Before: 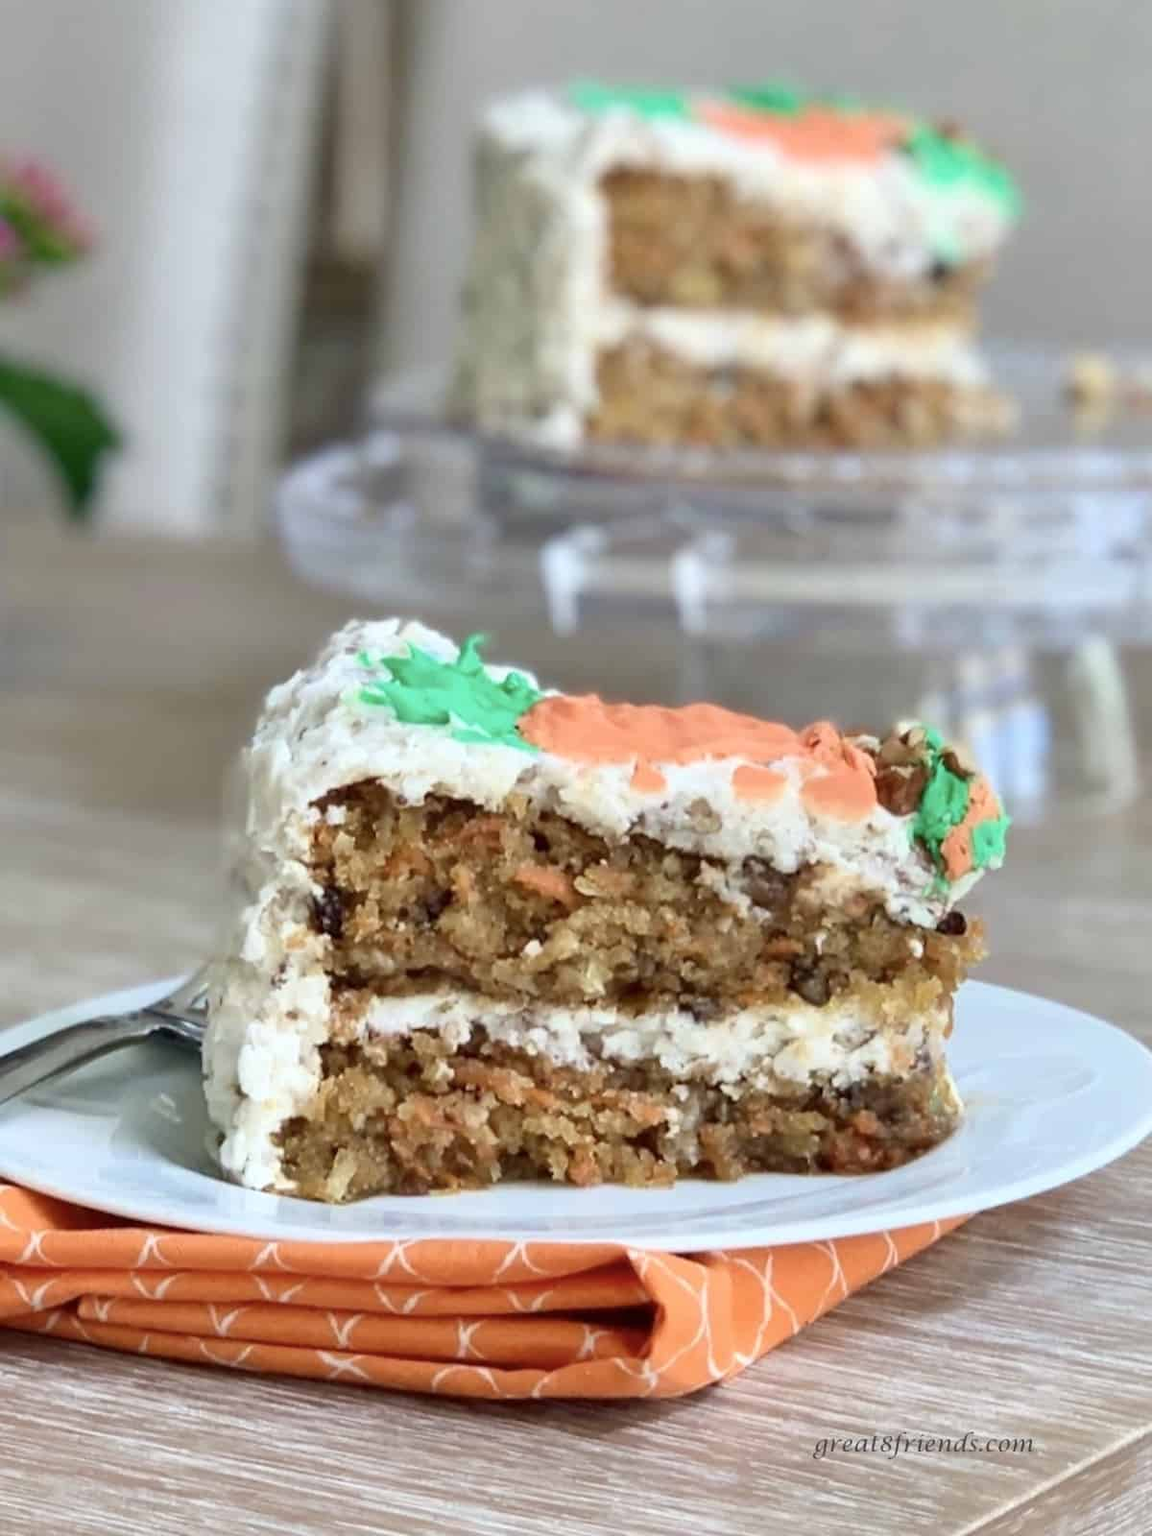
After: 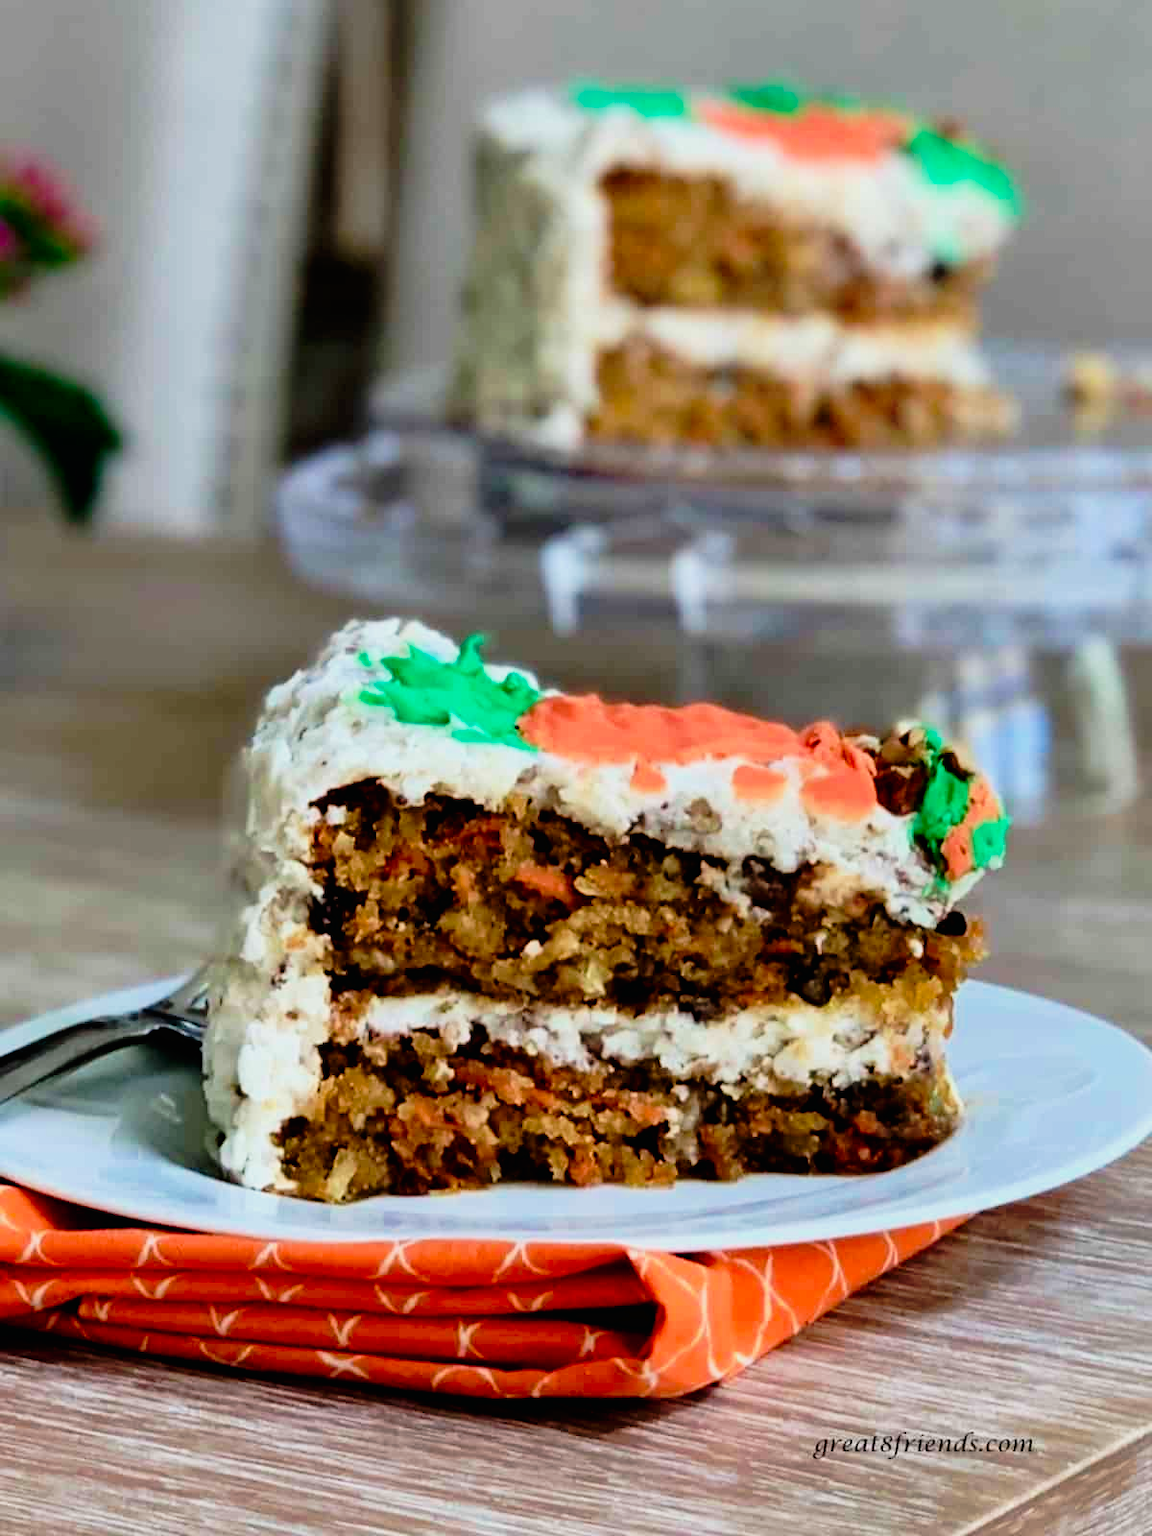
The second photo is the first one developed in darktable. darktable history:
filmic rgb: black relative exposure -7.65 EV, white relative exposure 4.56 EV, hardness 3.61, contrast 1.05
tone curve: curves: ch0 [(0, 0) (0.003, 0.008) (0.011, 0.008) (0.025, 0.008) (0.044, 0.008) (0.069, 0.006) (0.1, 0.006) (0.136, 0.006) (0.177, 0.008) (0.224, 0.012) (0.277, 0.026) (0.335, 0.083) (0.399, 0.165) (0.468, 0.292) (0.543, 0.416) (0.623, 0.535) (0.709, 0.692) (0.801, 0.853) (0.898, 0.981) (1, 1)], preserve colors none
